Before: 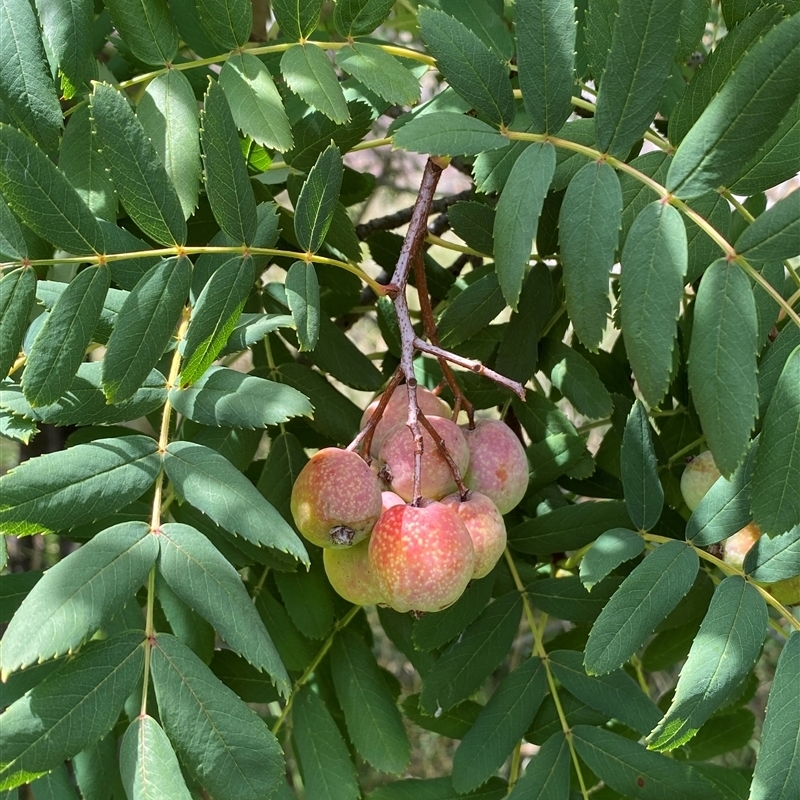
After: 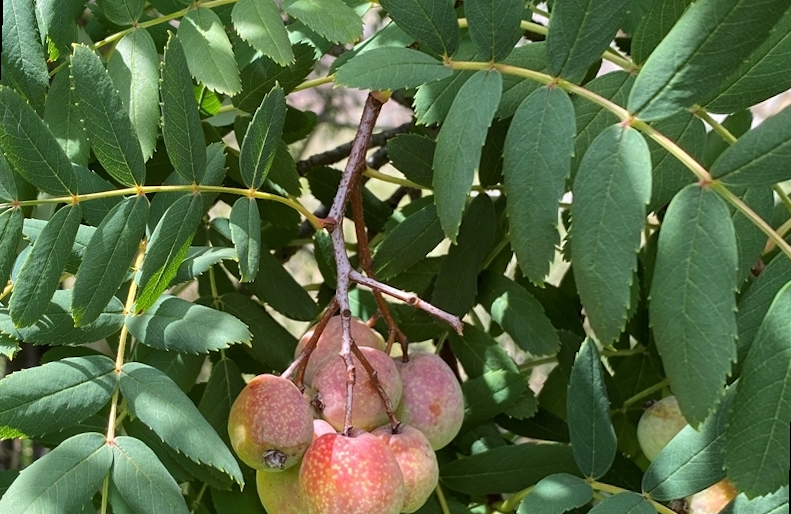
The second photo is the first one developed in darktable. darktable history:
rotate and perspective: rotation 1.69°, lens shift (vertical) -0.023, lens shift (horizontal) -0.291, crop left 0.025, crop right 0.988, crop top 0.092, crop bottom 0.842
crop: top 3.857%, bottom 21.132%
